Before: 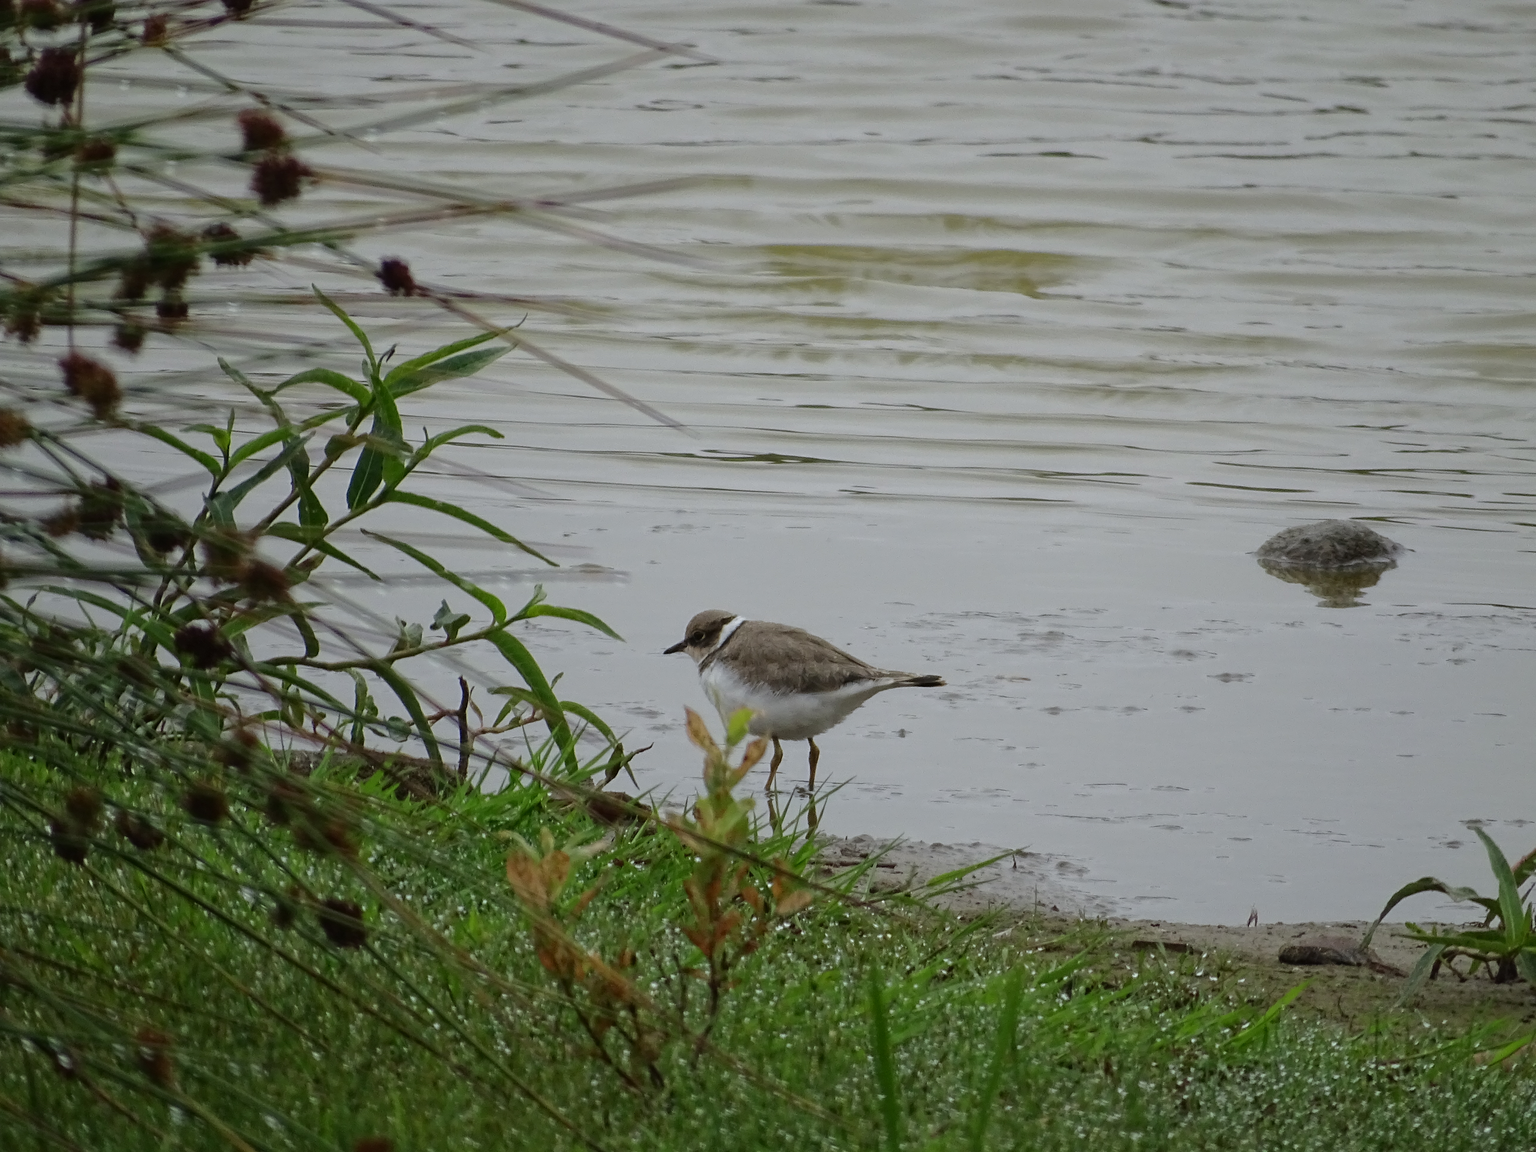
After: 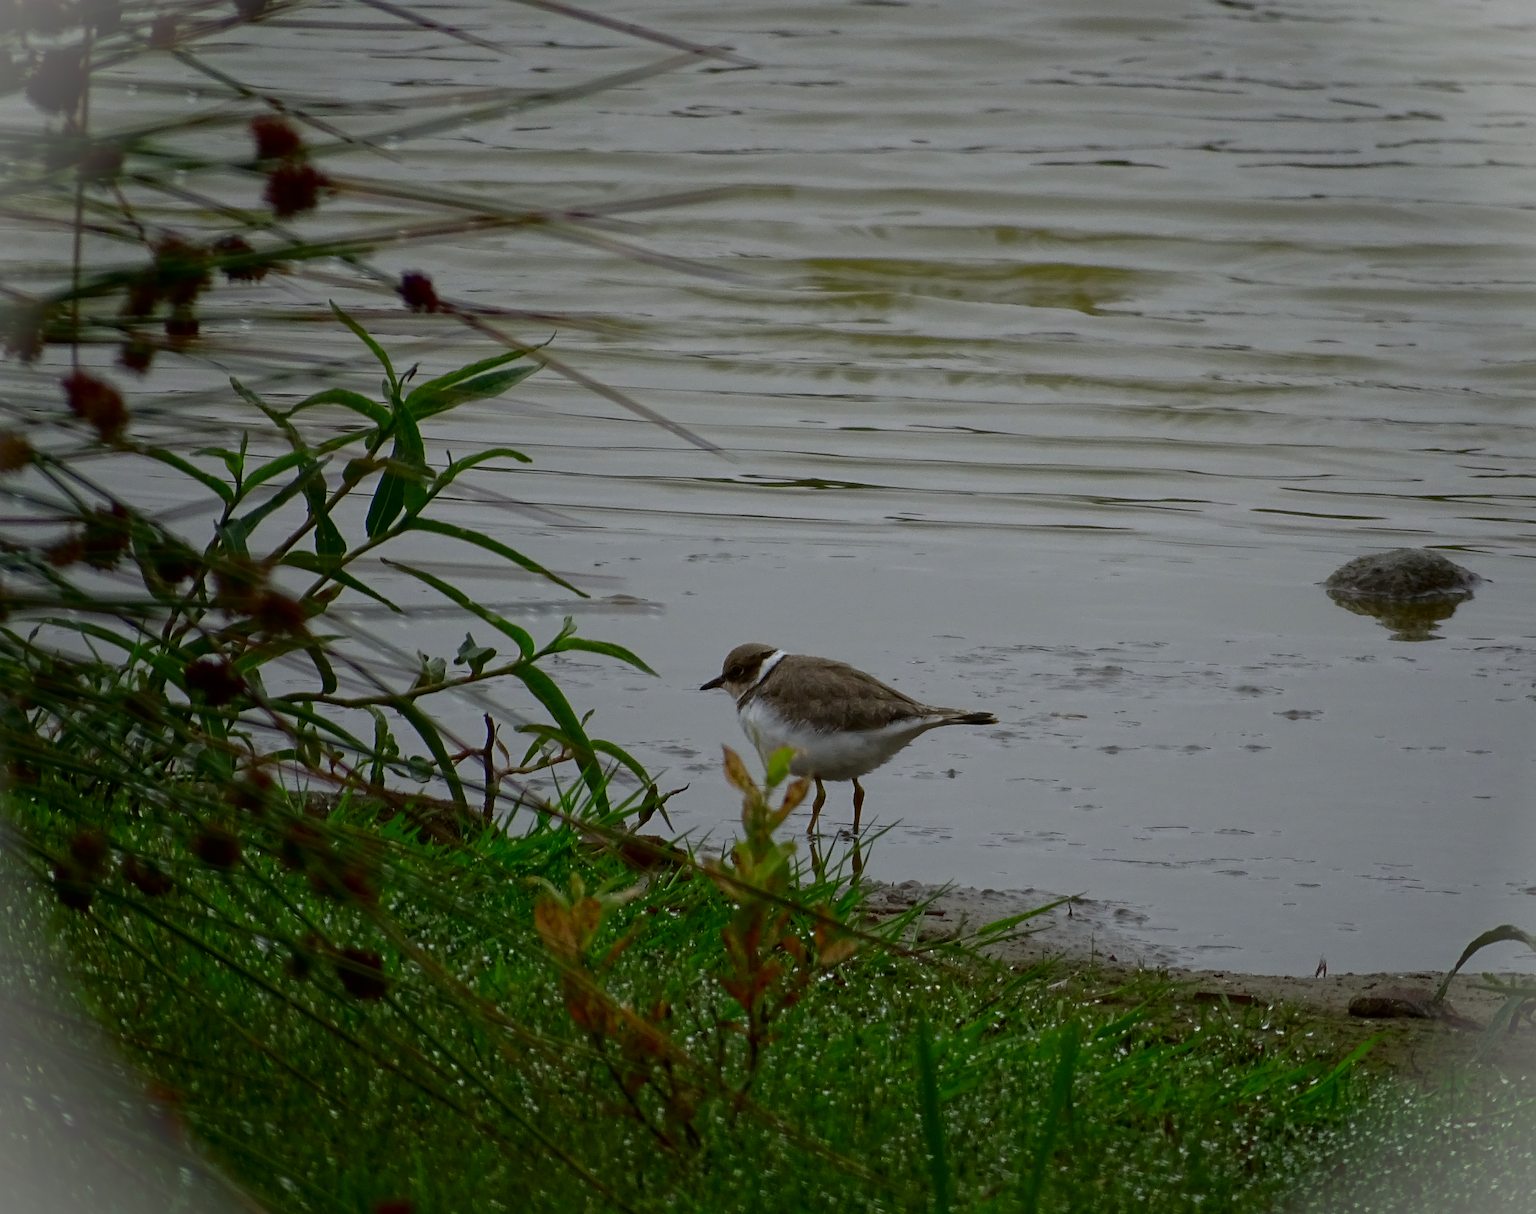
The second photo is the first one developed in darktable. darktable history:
contrast brightness saturation: brightness -0.25, saturation 0.2
crop and rotate: right 5.167%
vignetting: fall-off start 100%, brightness 0.3, saturation 0
